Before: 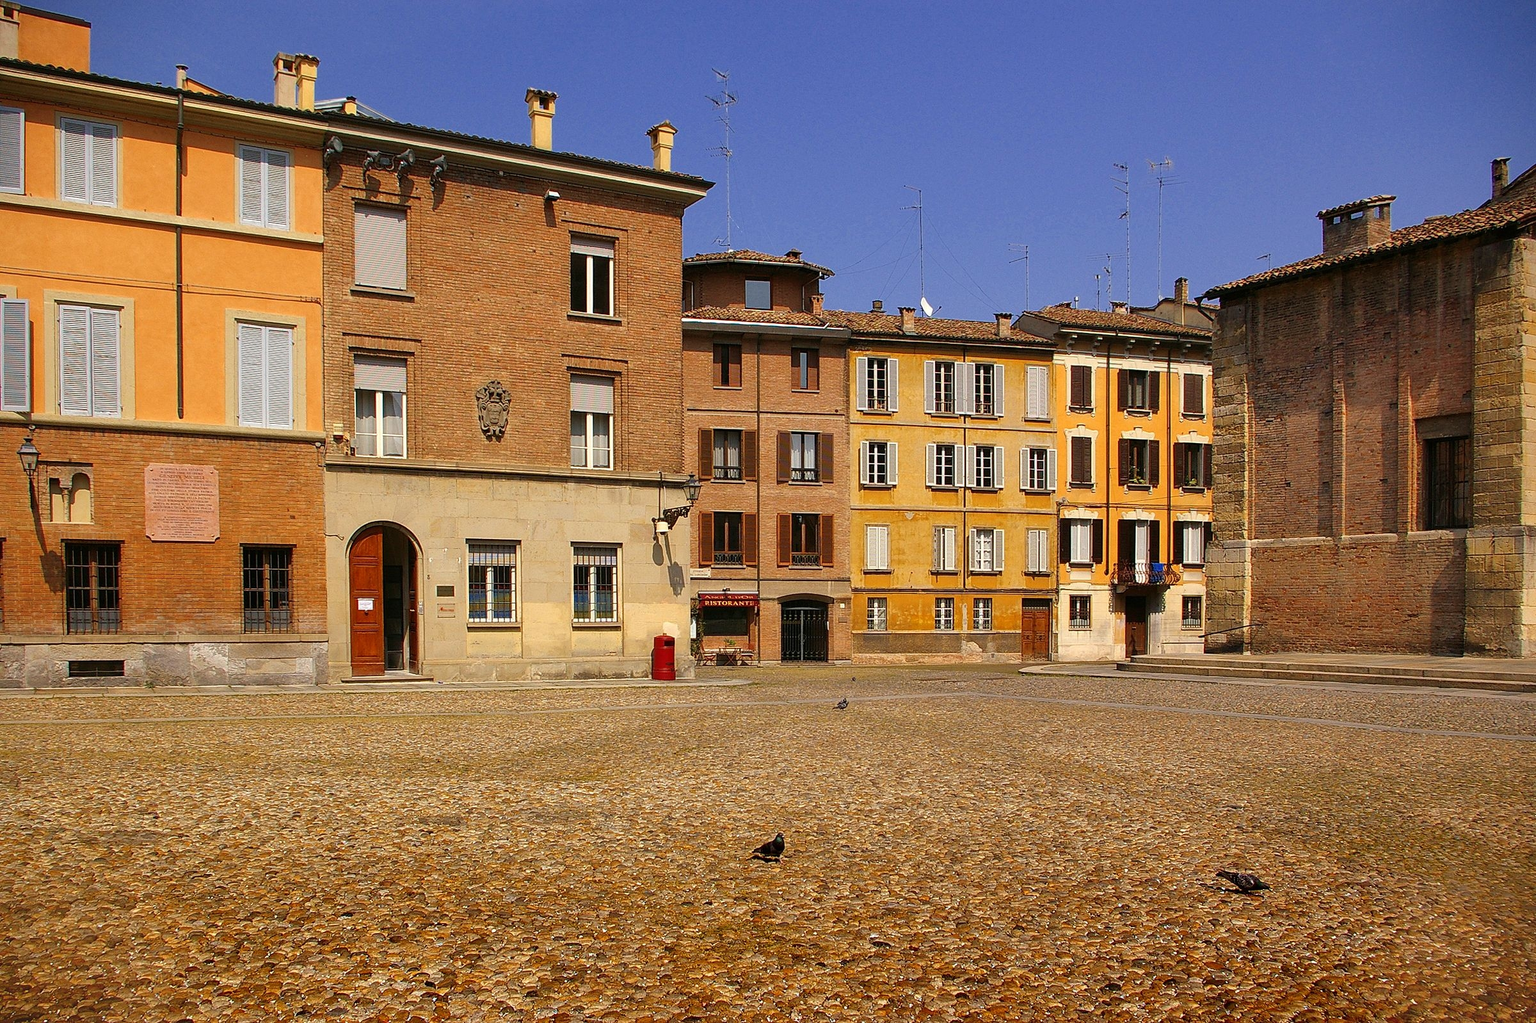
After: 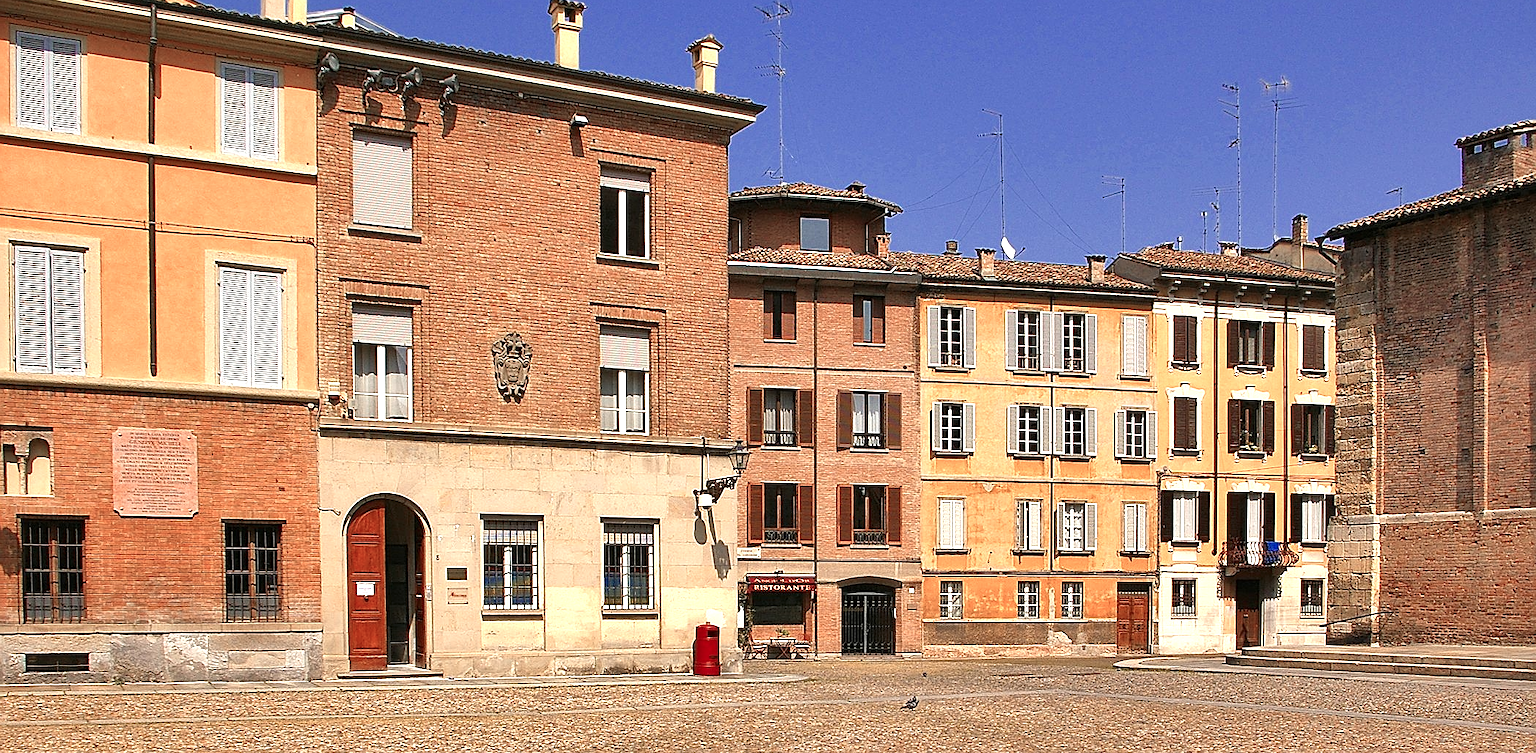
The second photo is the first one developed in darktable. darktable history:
exposure: exposure 0.605 EV, compensate highlight preservation false
contrast brightness saturation: saturation -0.061
shadows and highlights: shadows 53.13, soften with gaussian
sharpen: on, module defaults
crop: left 3.065%, top 8.87%, right 9.617%, bottom 26.756%
color zones: curves: ch0 [(0, 0.473) (0.001, 0.473) (0.226, 0.548) (0.4, 0.589) (0.525, 0.54) (0.728, 0.403) (0.999, 0.473) (1, 0.473)]; ch1 [(0, 0.619) (0.001, 0.619) (0.234, 0.388) (0.4, 0.372) (0.528, 0.422) (0.732, 0.53) (0.999, 0.619) (1, 0.619)]; ch2 [(0, 0.547) (0.001, 0.547) (0.226, 0.45) (0.4, 0.525) (0.525, 0.585) (0.8, 0.511) (0.999, 0.547) (1, 0.547)]
